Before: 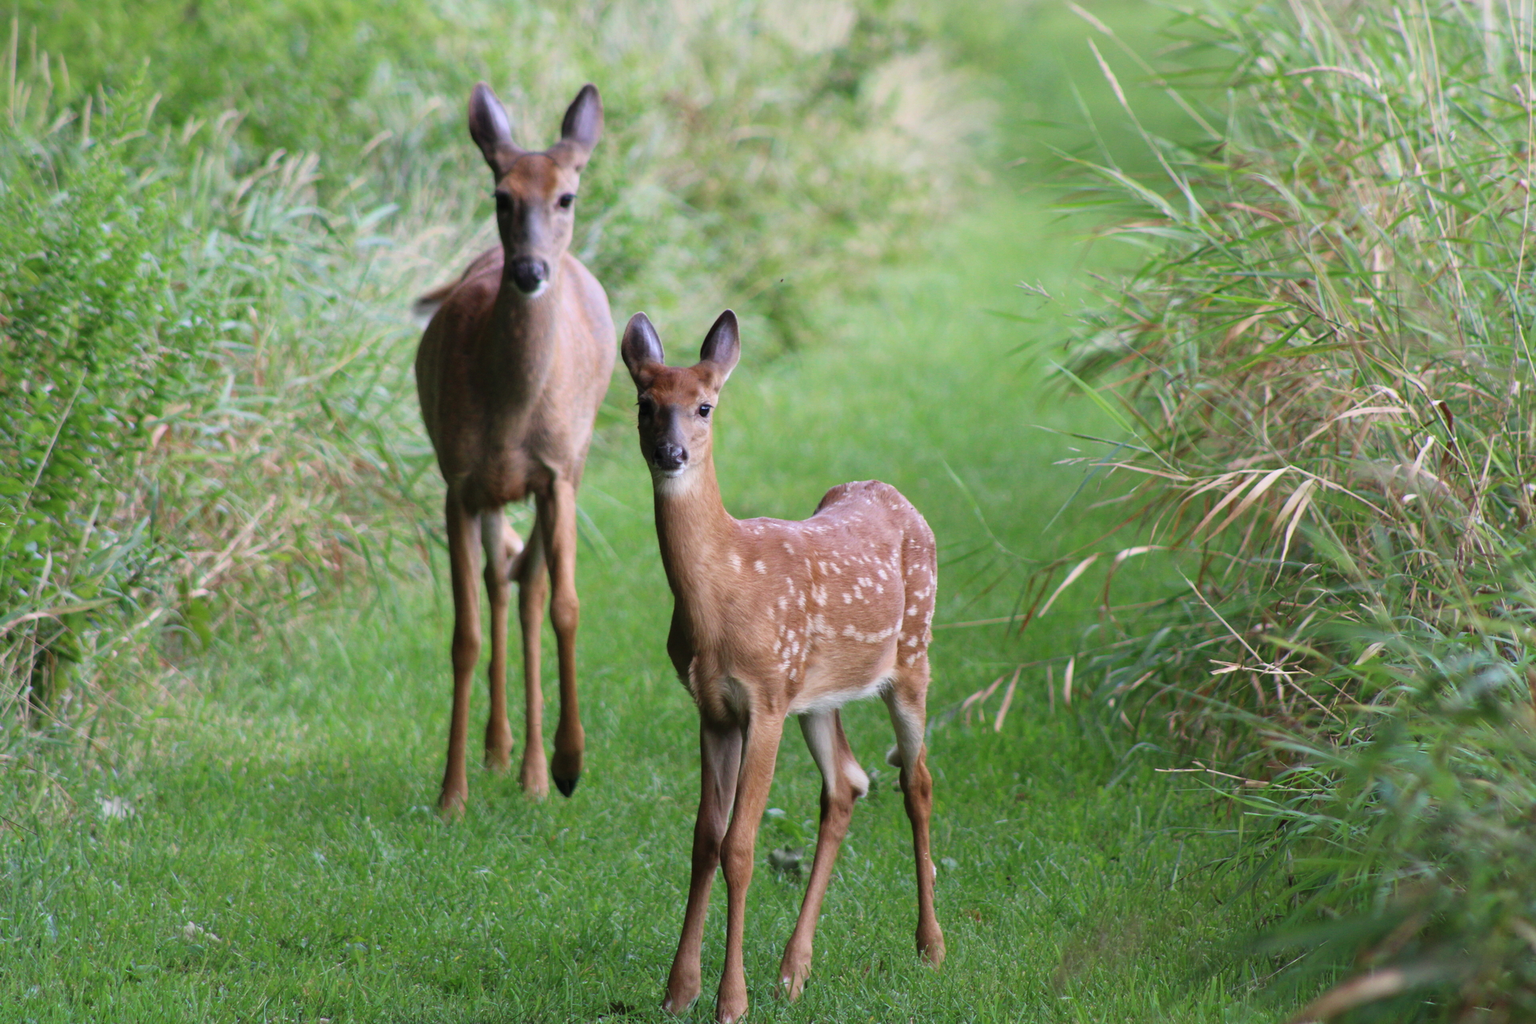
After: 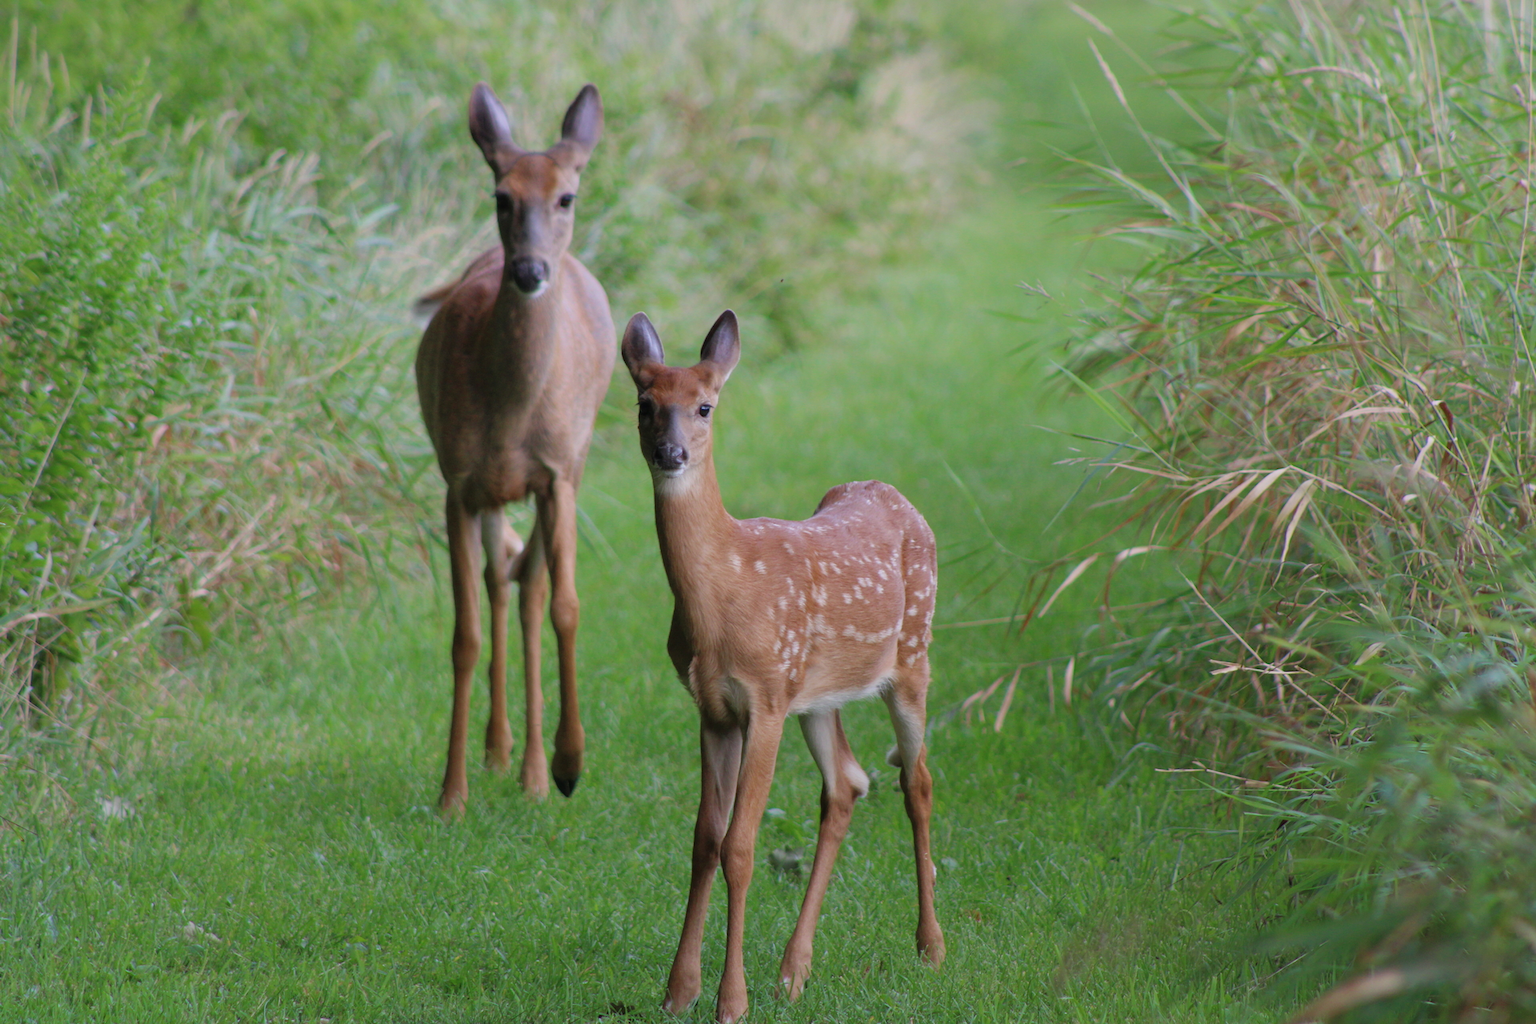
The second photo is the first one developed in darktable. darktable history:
tone equalizer: -8 EV 0.235 EV, -7 EV 0.385 EV, -6 EV 0.424 EV, -5 EV 0.226 EV, -3 EV -0.246 EV, -2 EV -0.415 EV, -1 EV -0.429 EV, +0 EV -0.244 EV, edges refinement/feathering 500, mask exposure compensation -1.57 EV, preserve details no
